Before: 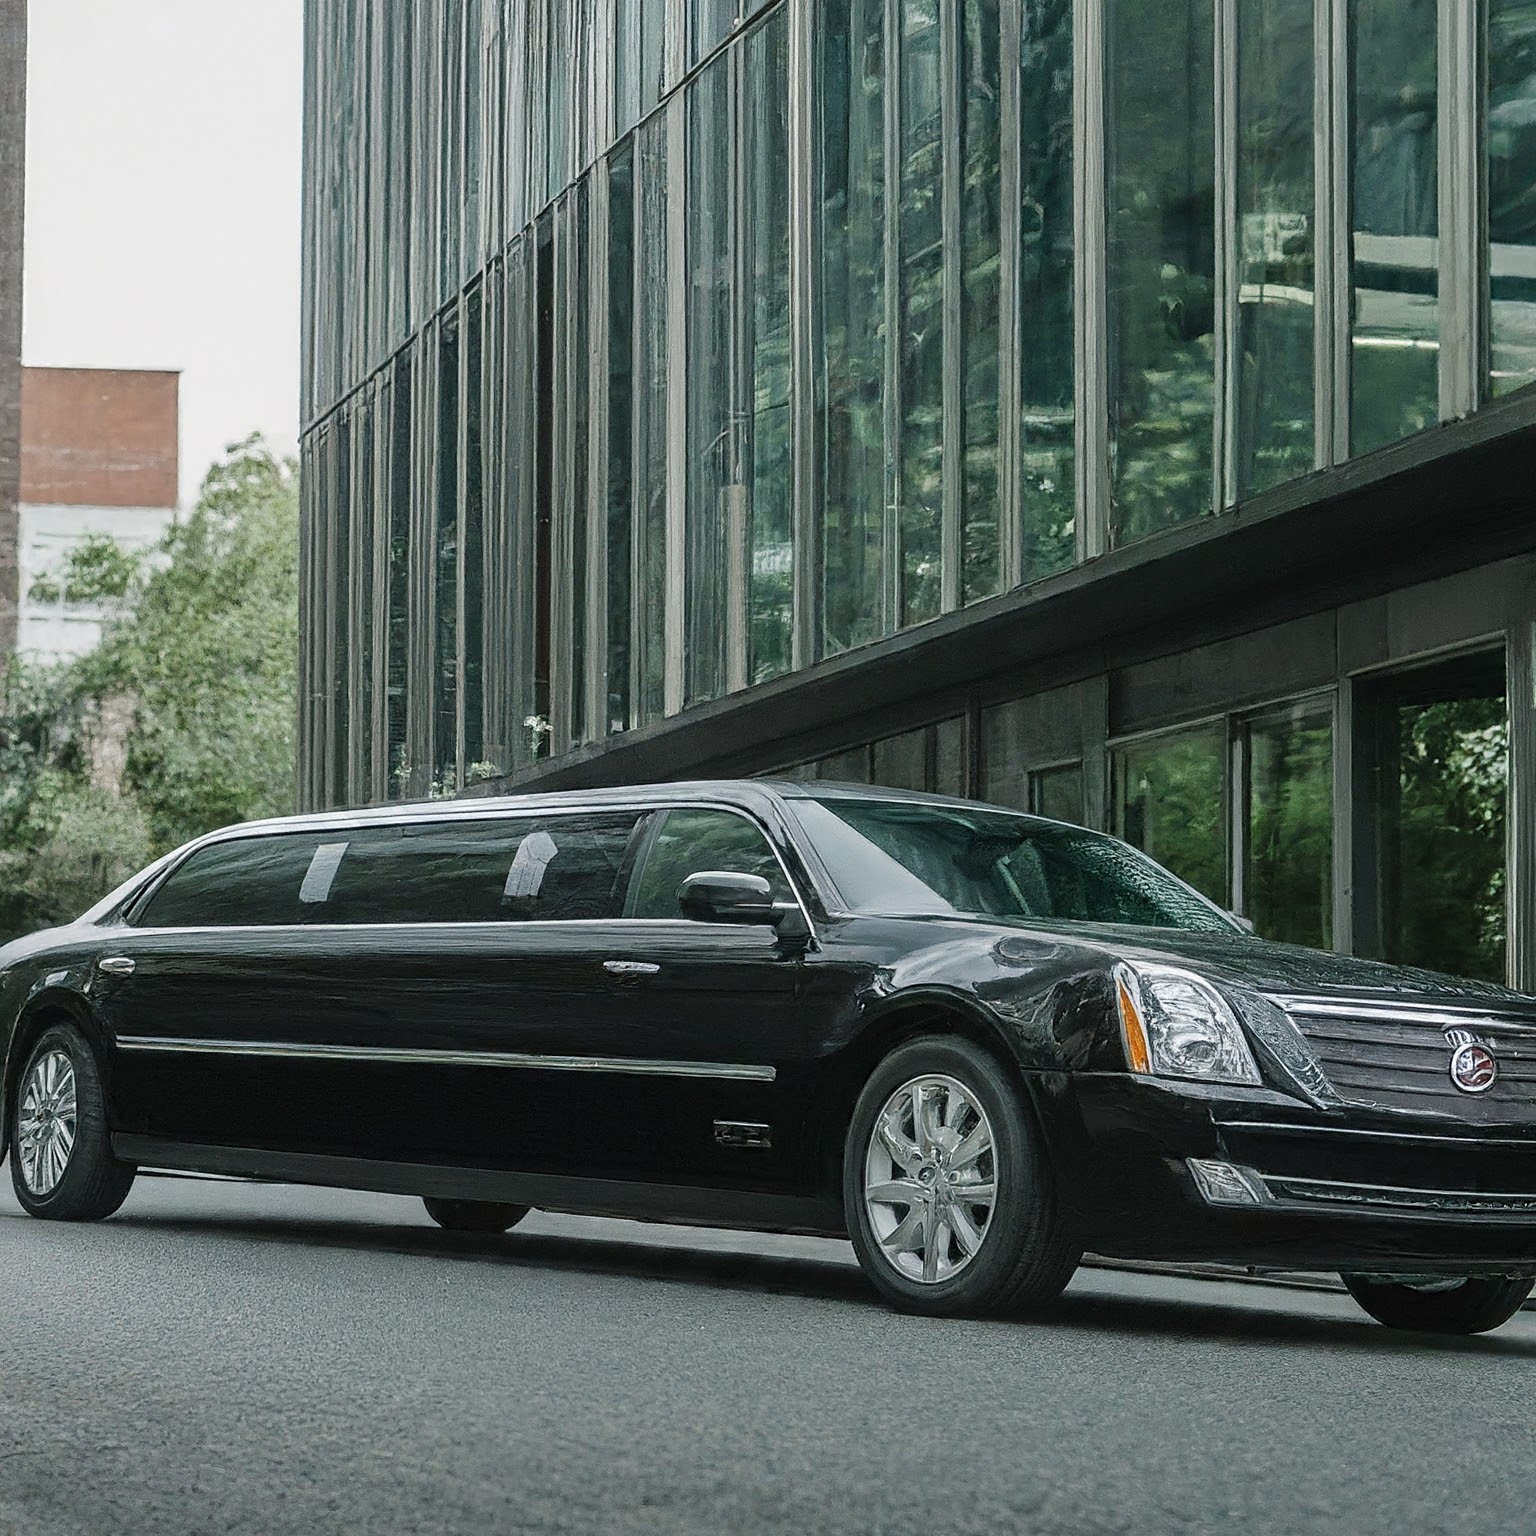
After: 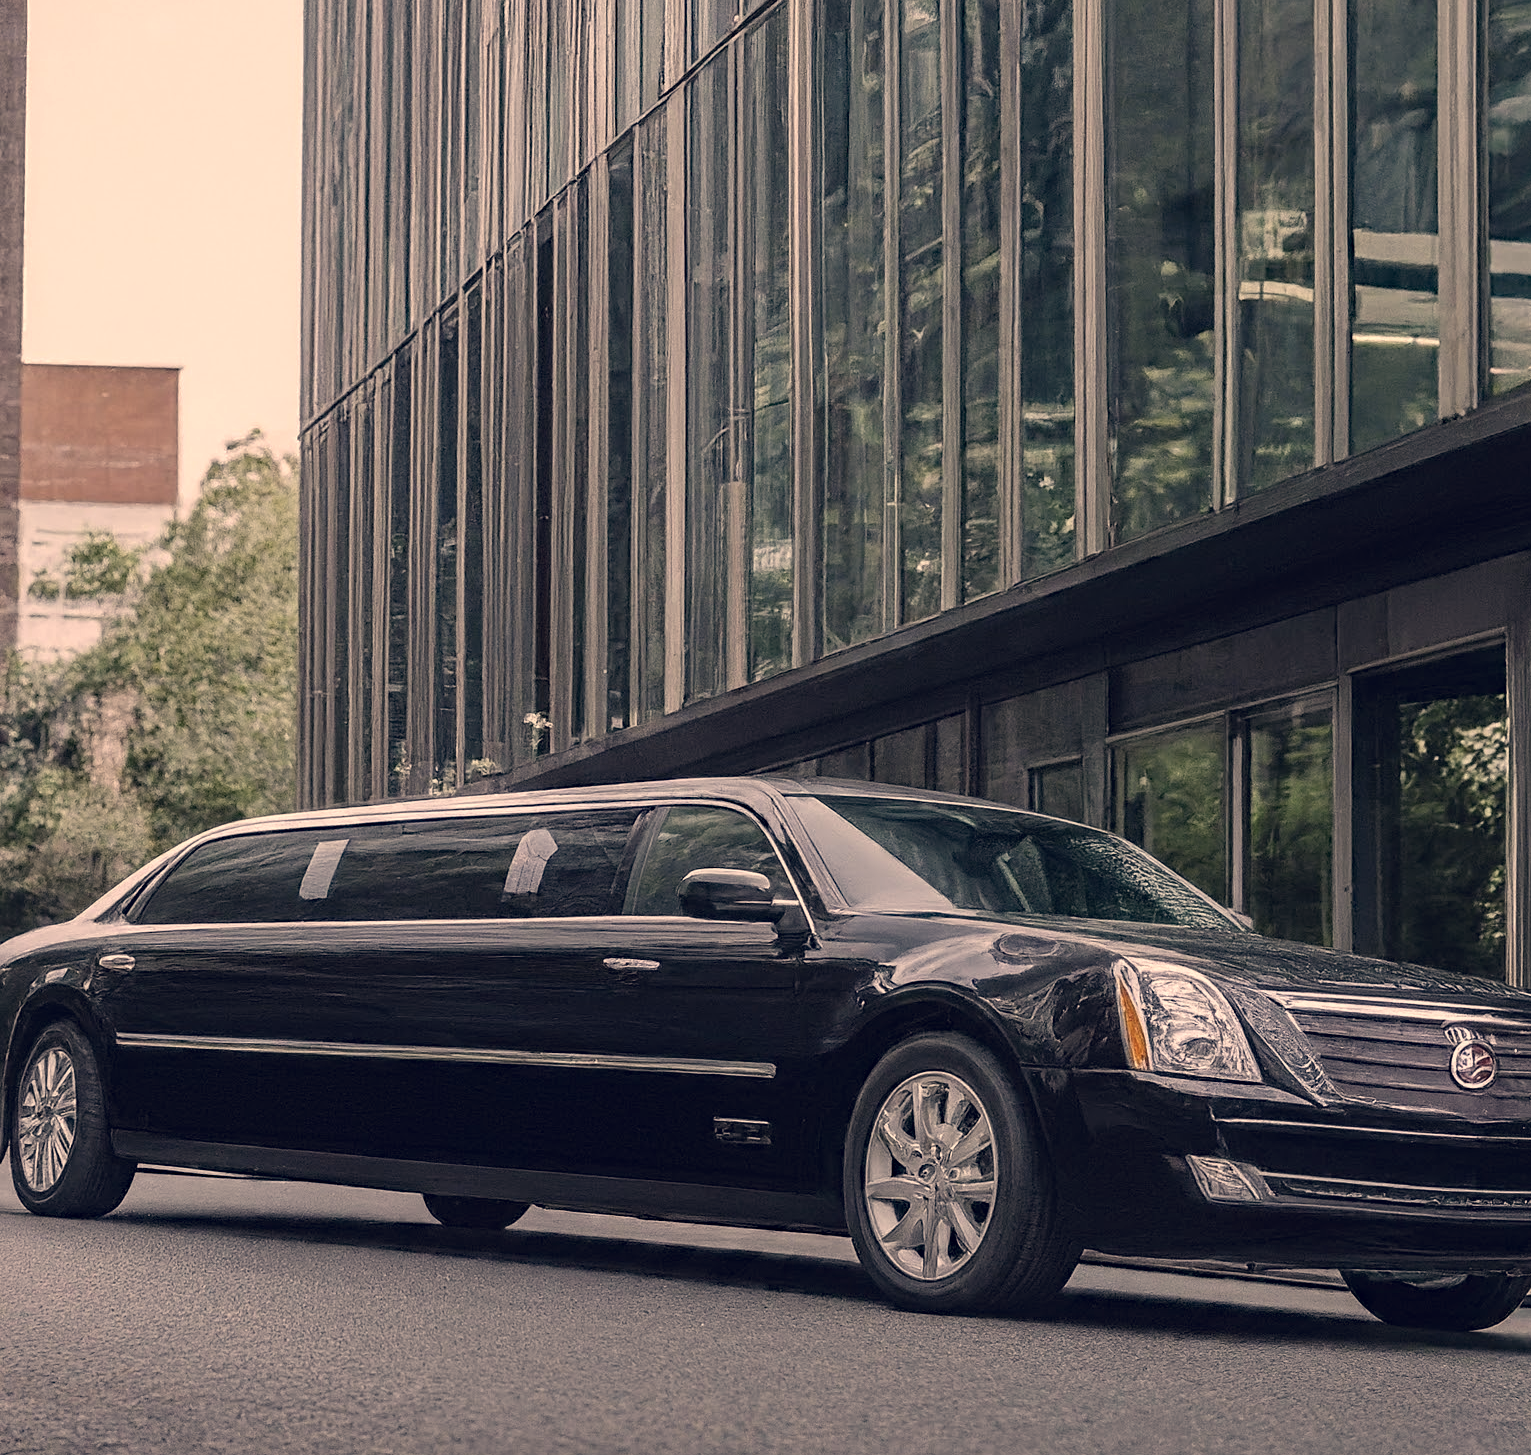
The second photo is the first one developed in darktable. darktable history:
crop: top 0.254%, right 0.261%, bottom 4.998%
color correction: highlights a* 19.61, highlights b* 27.04, shadows a* 3.43, shadows b* -16.69, saturation 0.743
haze removal: compatibility mode true, adaptive false
